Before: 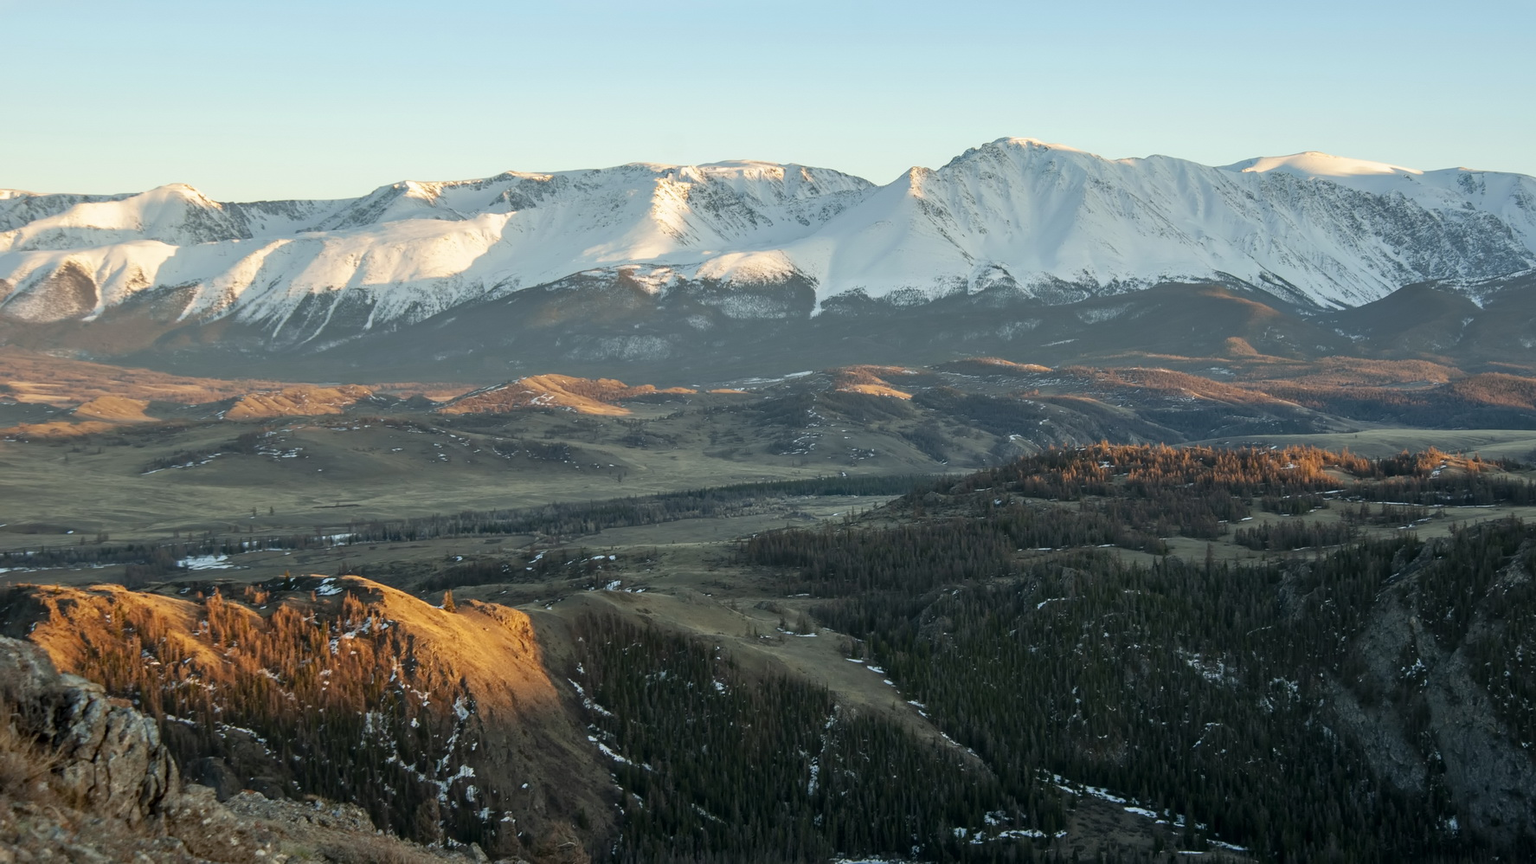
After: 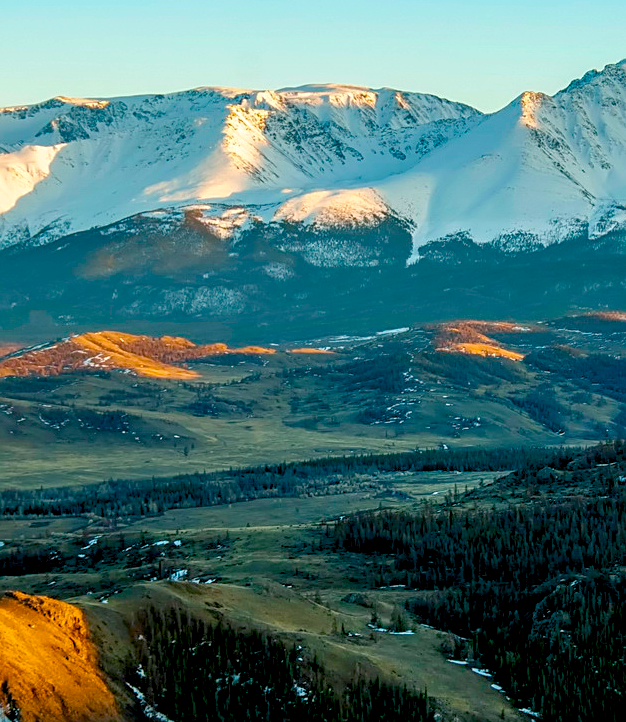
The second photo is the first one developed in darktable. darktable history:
crop and rotate: left 29.913%, top 10.181%, right 34.785%, bottom 17.436%
local contrast: detail 130%
contrast brightness saturation: contrast -0.023, brightness -0.011, saturation 0.036
color balance rgb: shadows lift › chroma 2.06%, shadows lift › hue 250.05°, power › chroma 0.488%, power › hue 259.35°, highlights gain › luminance 0.491%, highlights gain › chroma 0.399%, highlights gain › hue 42.98°, global offset › luminance -1.44%, perceptual saturation grading › global saturation 34.781%, perceptual saturation grading › highlights -24.811%, perceptual saturation grading › shadows 24.634%, global vibrance 59.735%
sharpen: on, module defaults
base curve: curves: ch0 [(0, 0) (0.472, 0.455) (1, 1)]
